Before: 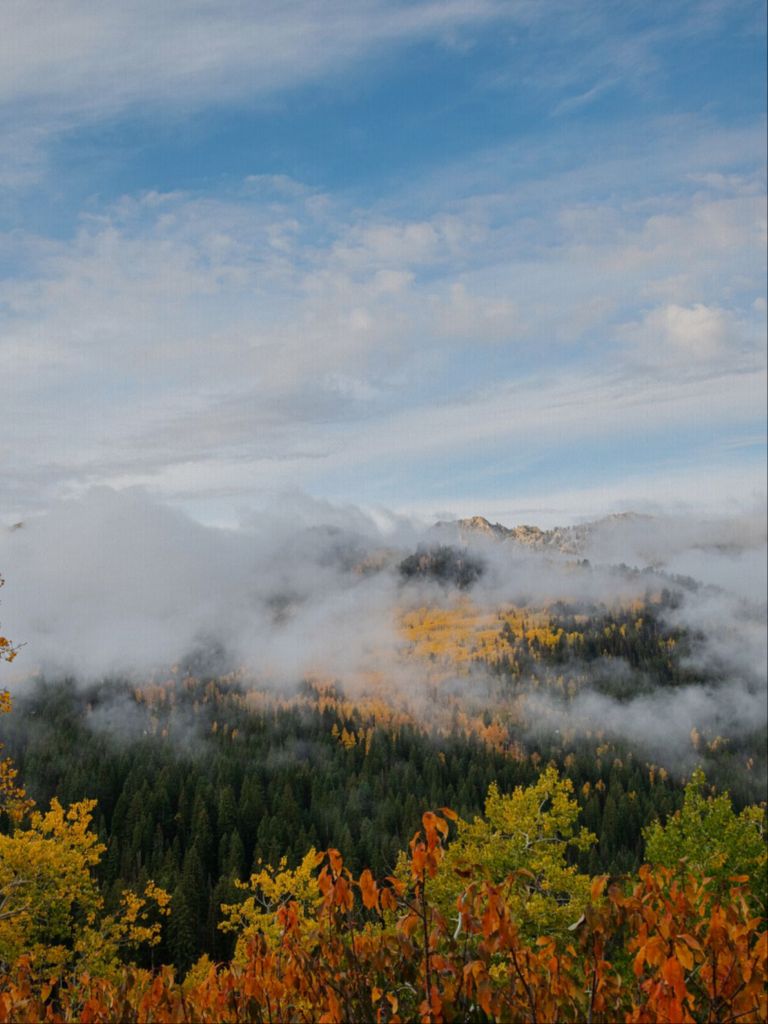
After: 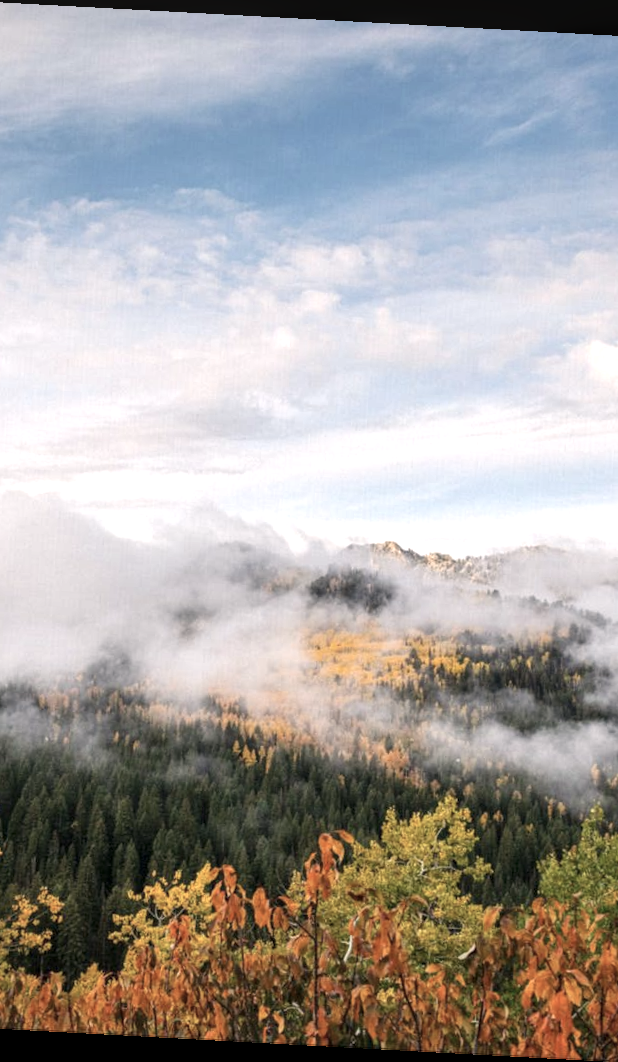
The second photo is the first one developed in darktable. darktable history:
crop and rotate: angle -3.1°, left 13.97%, top 0.03%, right 10.761%, bottom 0.087%
color correction: highlights a* 5.57, highlights b* 5.2, saturation 0.655
local contrast: on, module defaults
exposure: exposure 1 EV, compensate highlight preservation false
